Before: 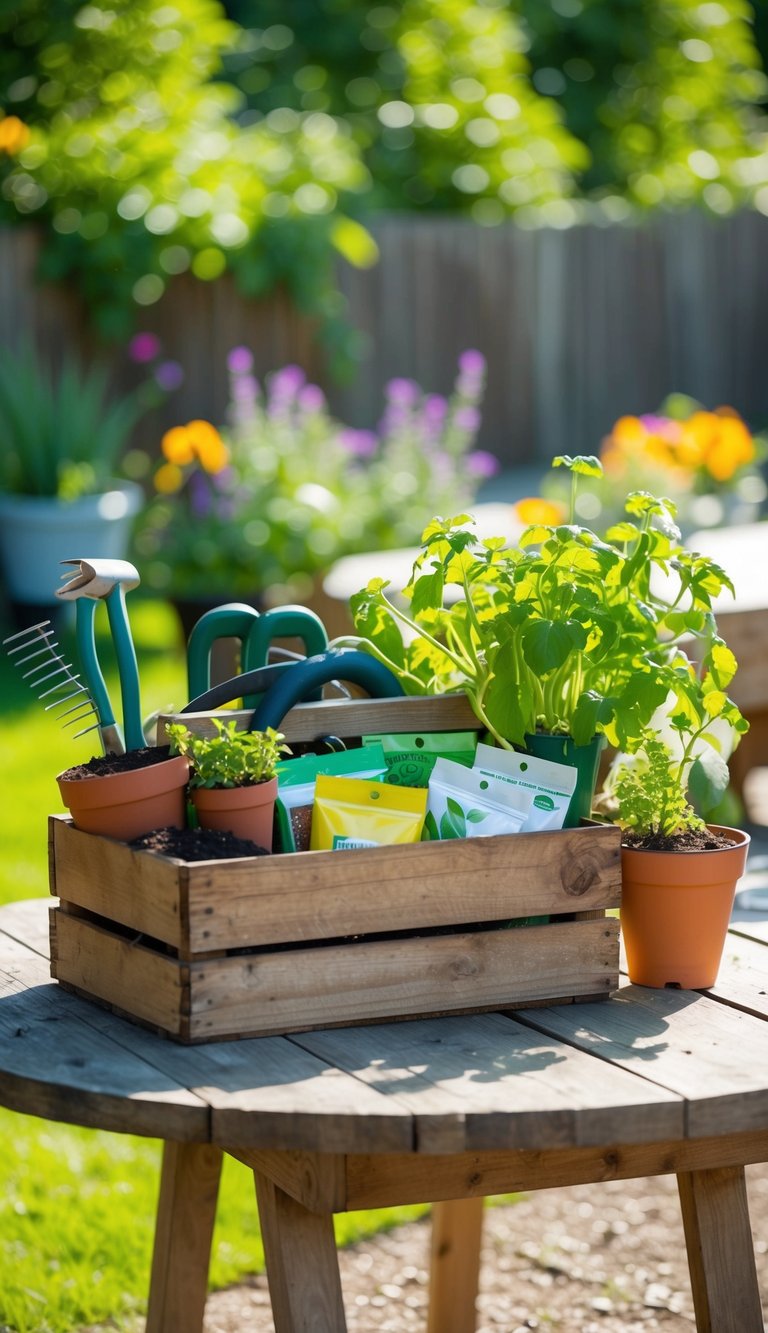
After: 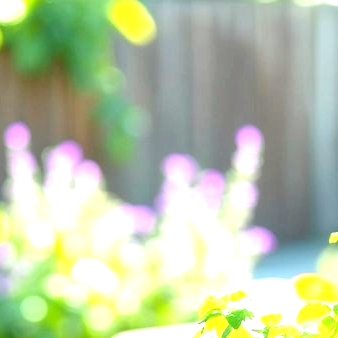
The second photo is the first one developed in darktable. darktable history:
exposure: black level correction 0.001, exposure 1.722 EV, compensate highlight preservation false
crop: left 29.112%, top 16.854%, right 26.844%, bottom 57.781%
